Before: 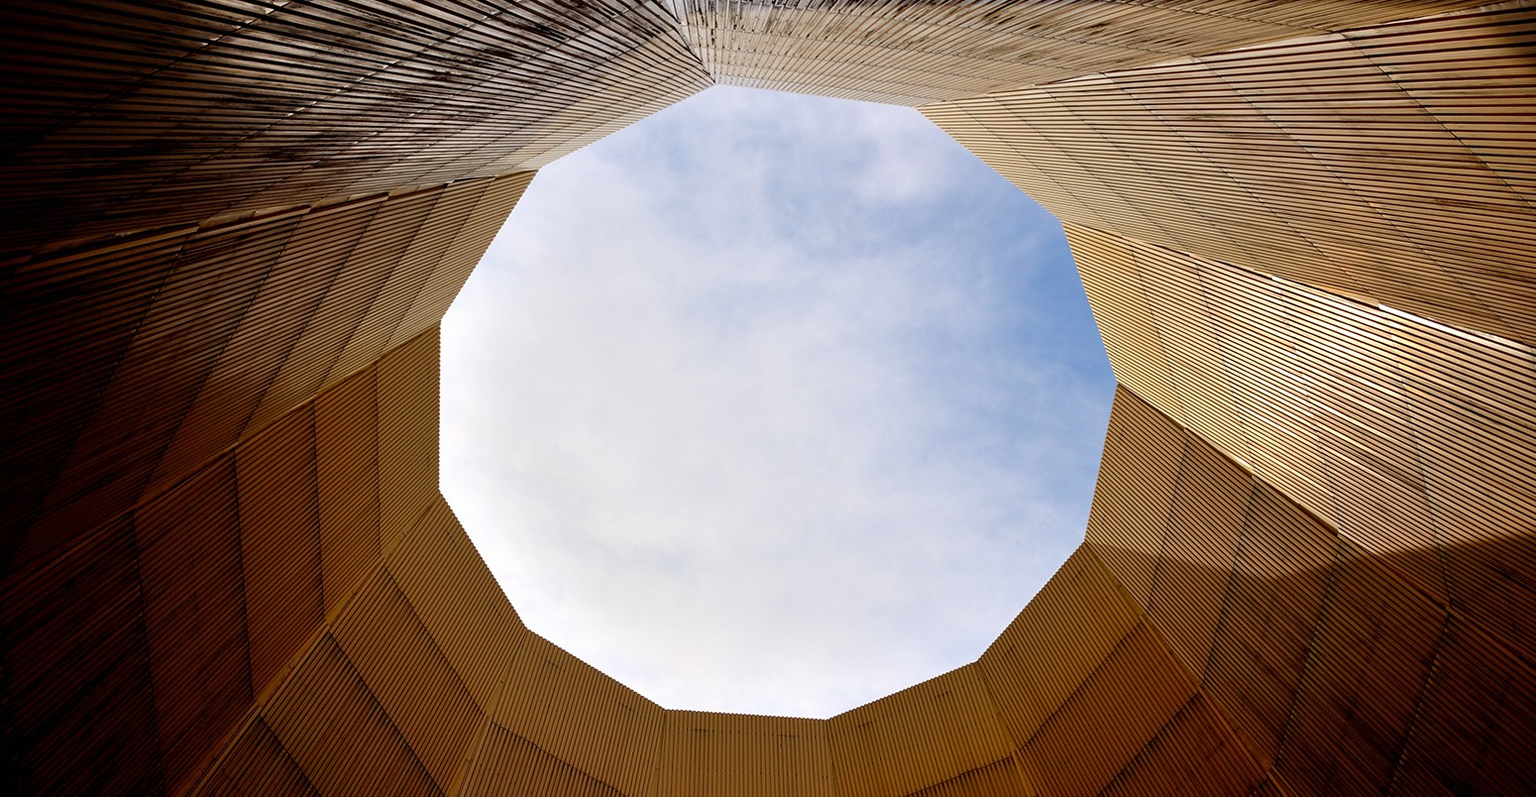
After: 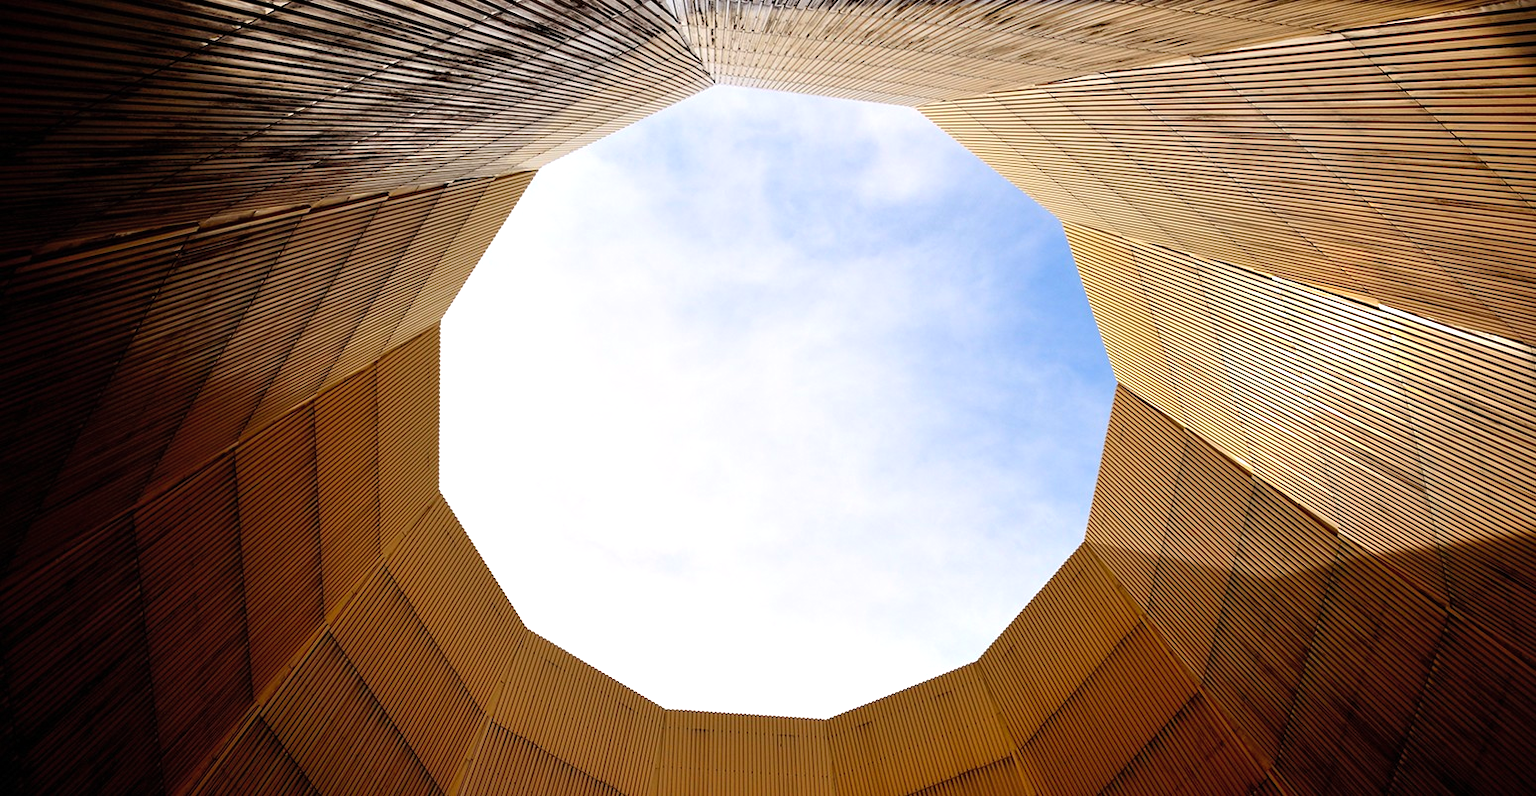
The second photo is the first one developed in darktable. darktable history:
contrast brightness saturation: contrast 0.03, brightness 0.065, saturation 0.121
tone equalizer: -8 EV -0.434 EV, -7 EV -0.421 EV, -6 EV -0.307 EV, -5 EV -0.19 EV, -3 EV 0.252 EV, -2 EV 0.338 EV, -1 EV 0.379 EV, +0 EV 0.417 EV
